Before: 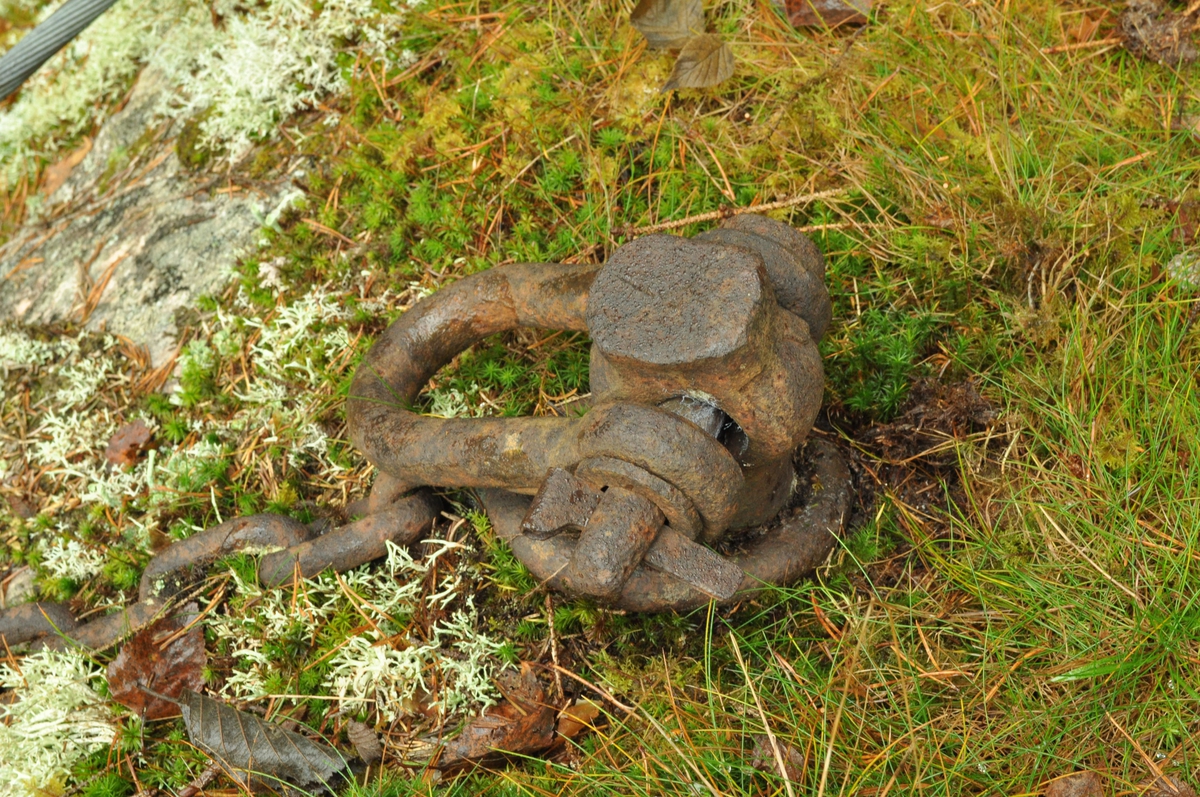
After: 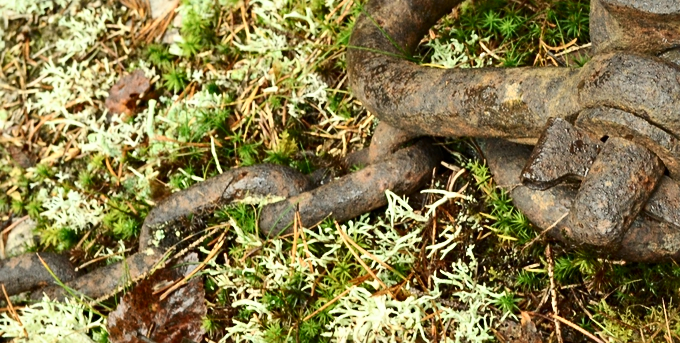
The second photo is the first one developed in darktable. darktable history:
crop: top 44.018%, right 43.318%, bottom 12.879%
contrast brightness saturation: contrast 0.299
sharpen: radius 2.492, amount 0.324
